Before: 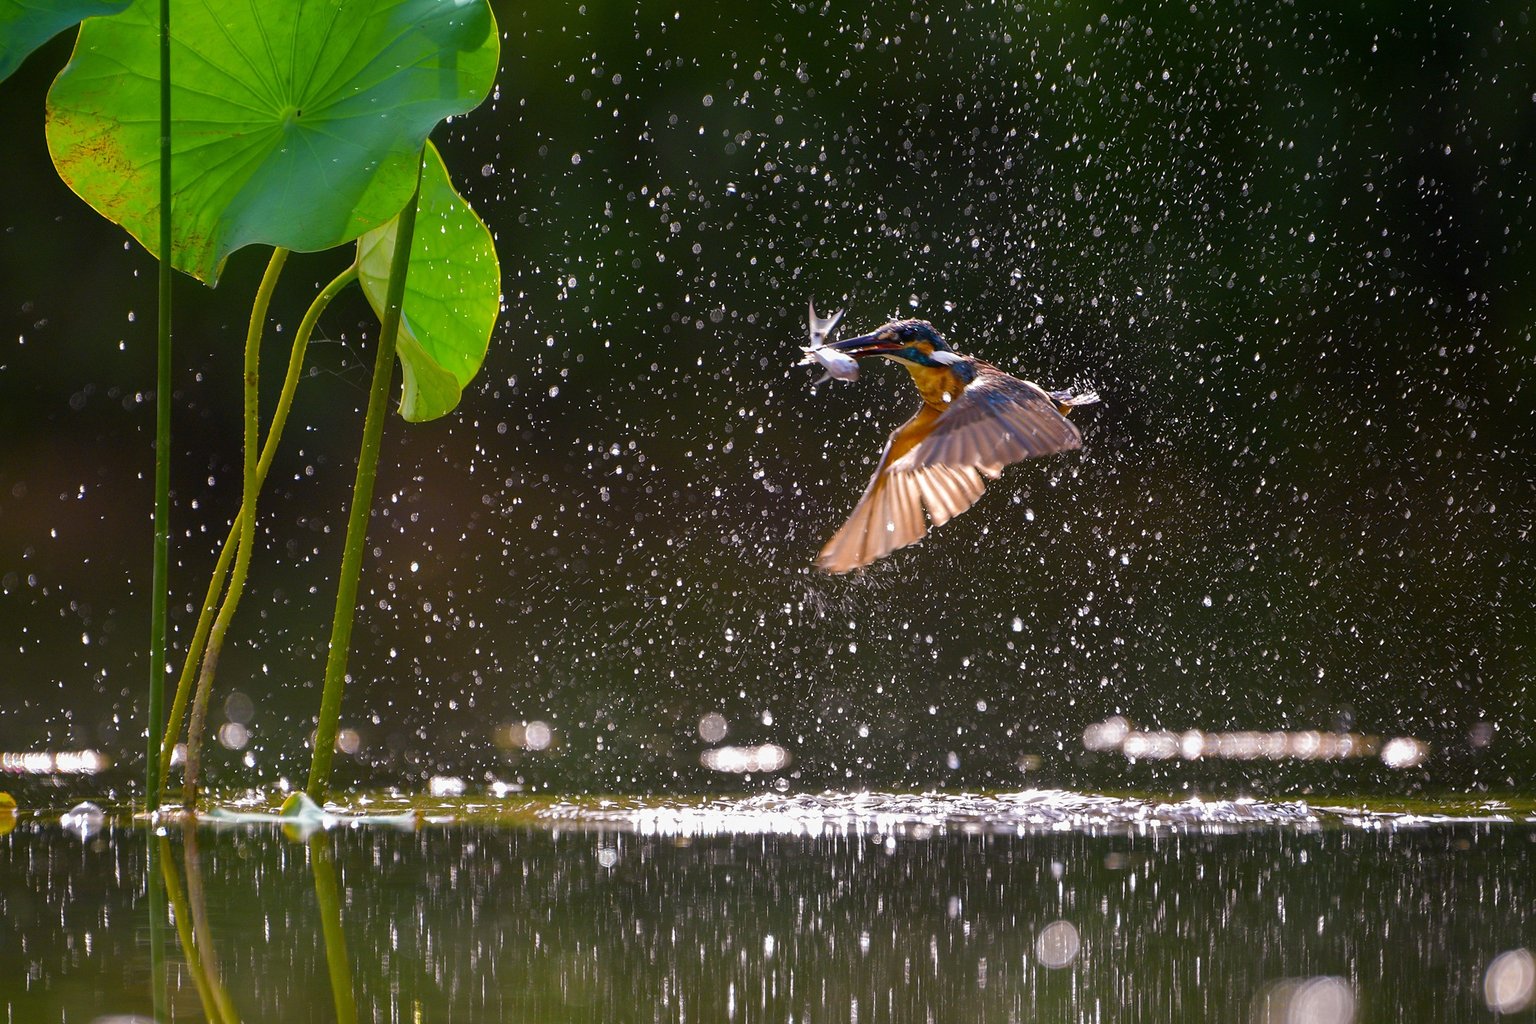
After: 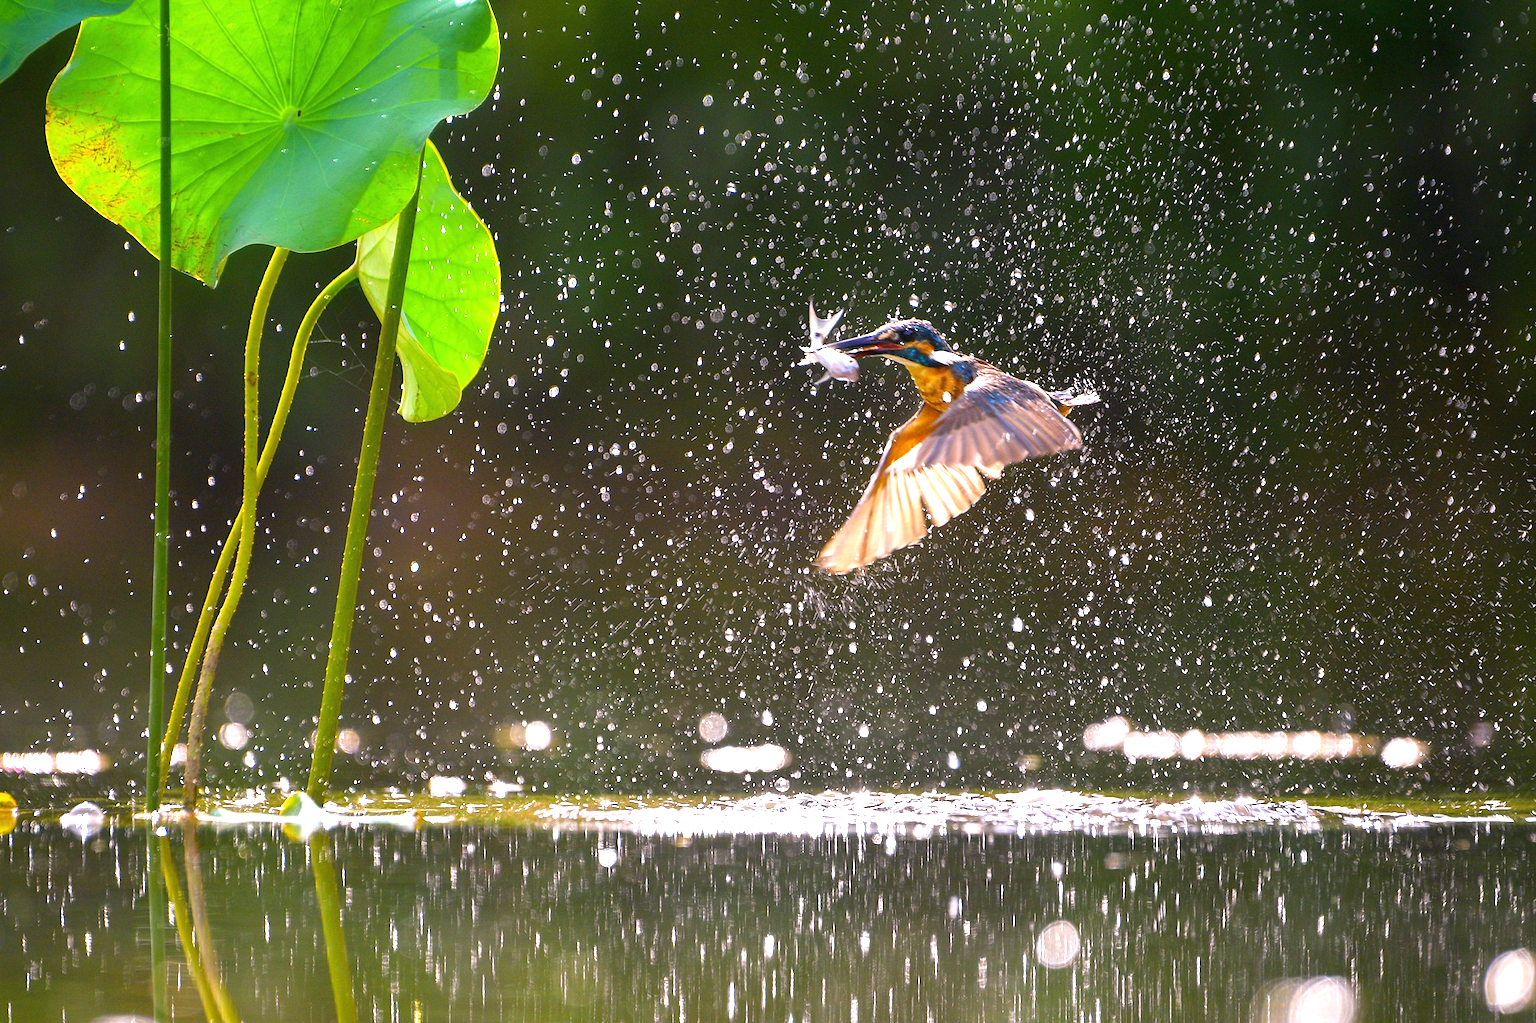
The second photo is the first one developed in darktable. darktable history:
exposure: black level correction 0, exposure 1.285 EV, compensate exposure bias true, compensate highlight preservation false
